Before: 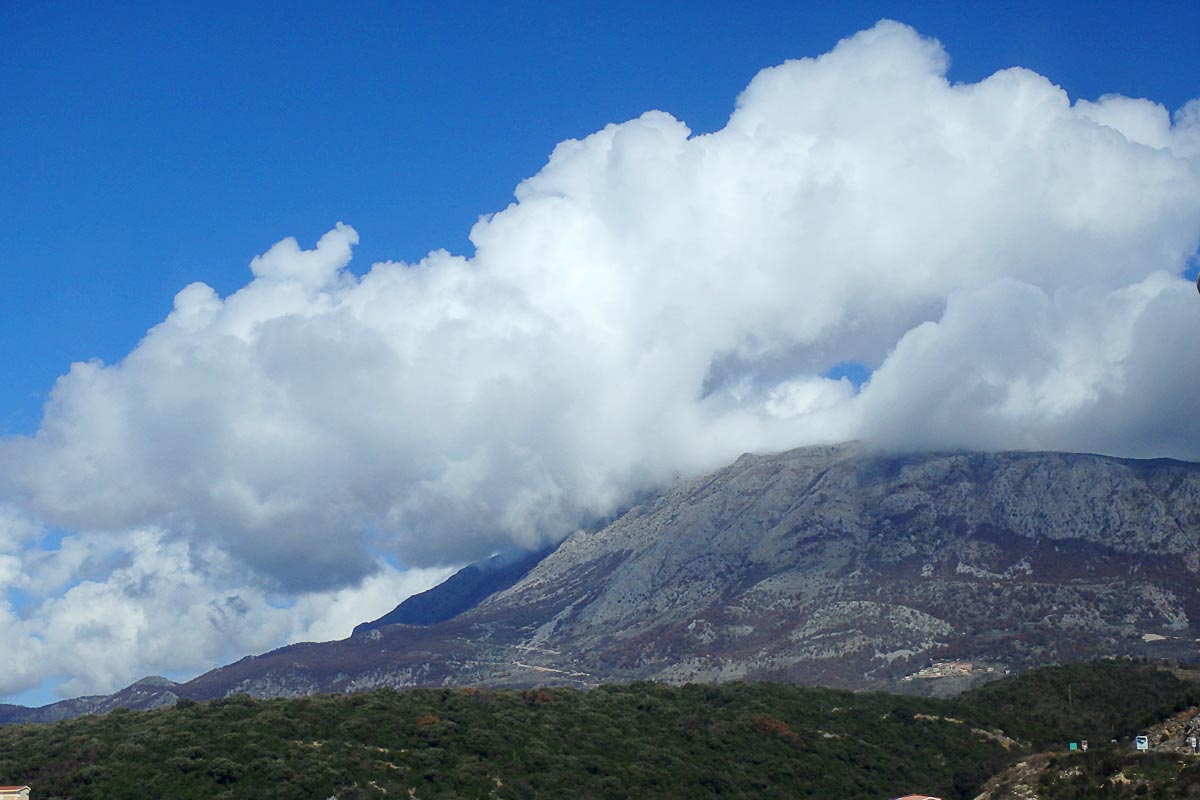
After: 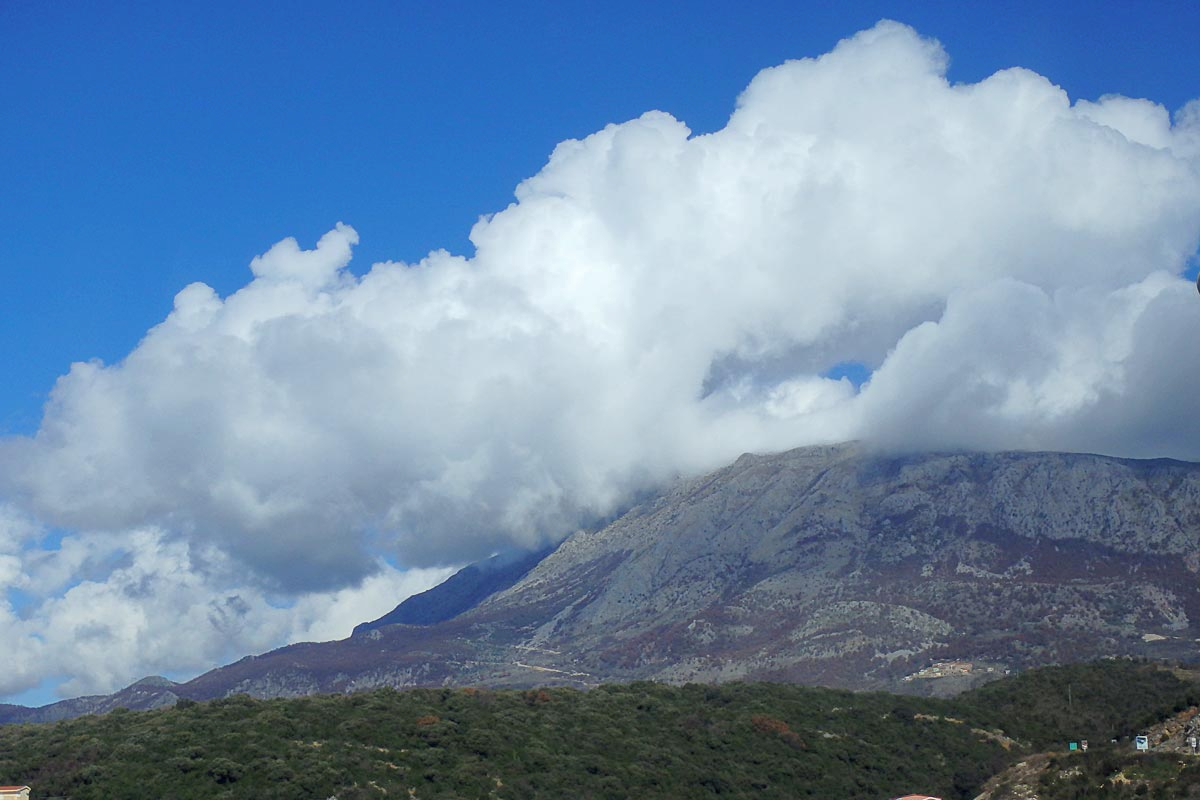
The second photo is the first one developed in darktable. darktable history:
tone curve: curves: ch0 [(0, 0) (0.003, 0.005) (0.011, 0.016) (0.025, 0.036) (0.044, 0.071) (0.069, 0.112) (0.1, 0.149) (0.136, 0.187) (0.177, 0.228) (0.224, 0.272) (0.277, 0.32) (0.335, 0.374) (0.399, 0.429) (0.468, 0.479) (0.543, 0.538) (0.623, 0.609) (0.709, 0.697) (0.801, 0.789) (0.898, 0.876) (1, 1)], color space Lab, independent channels, preserve colors none
